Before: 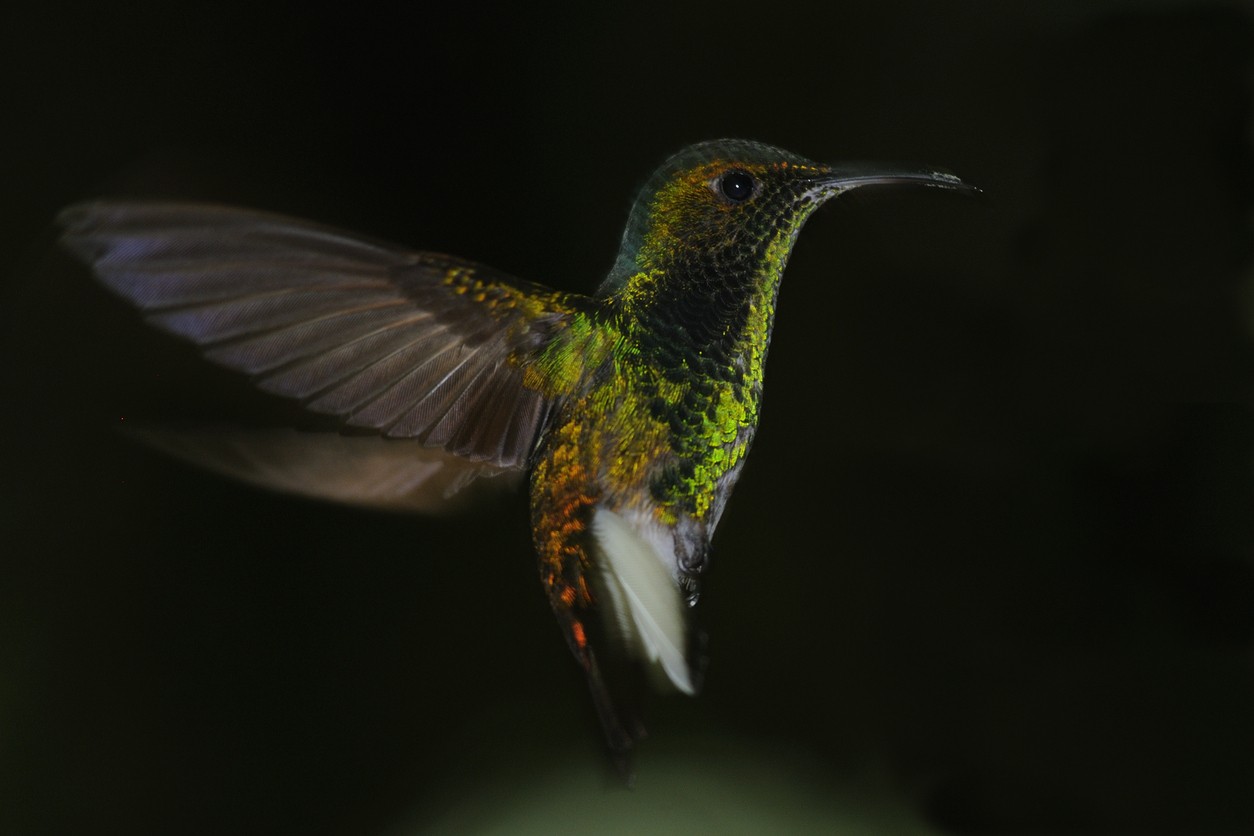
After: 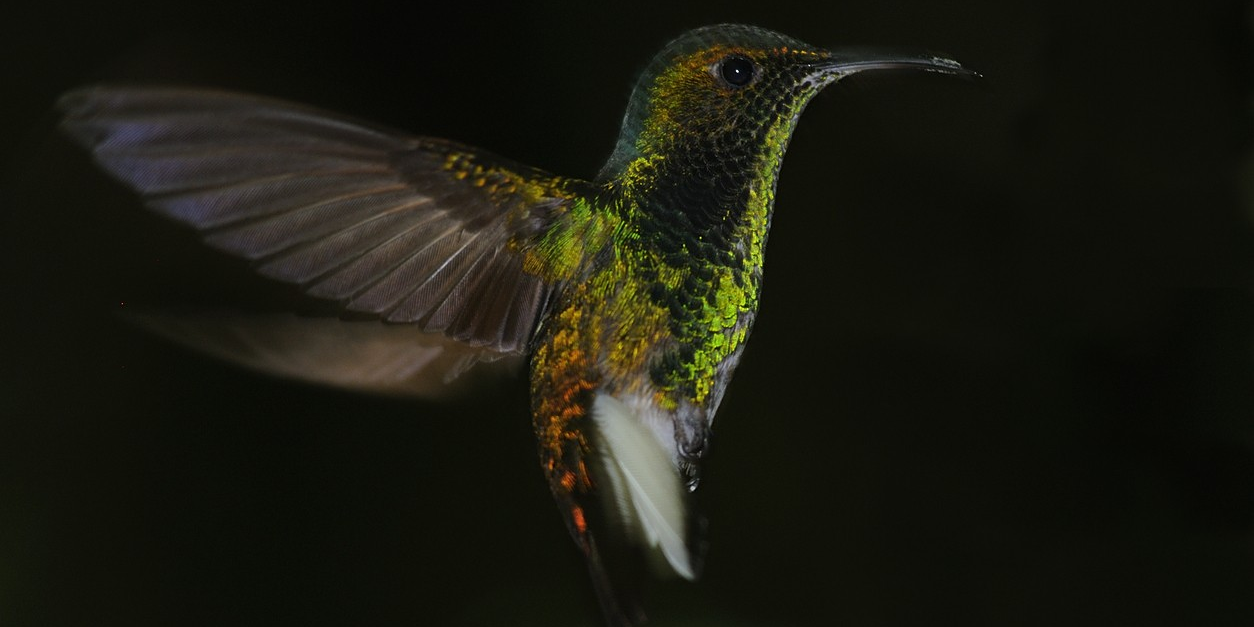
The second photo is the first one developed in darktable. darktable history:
crop: top 13.819%, bottom 11.169%
sharpen: amount 0.2
tone equalizer: on, module defaults
